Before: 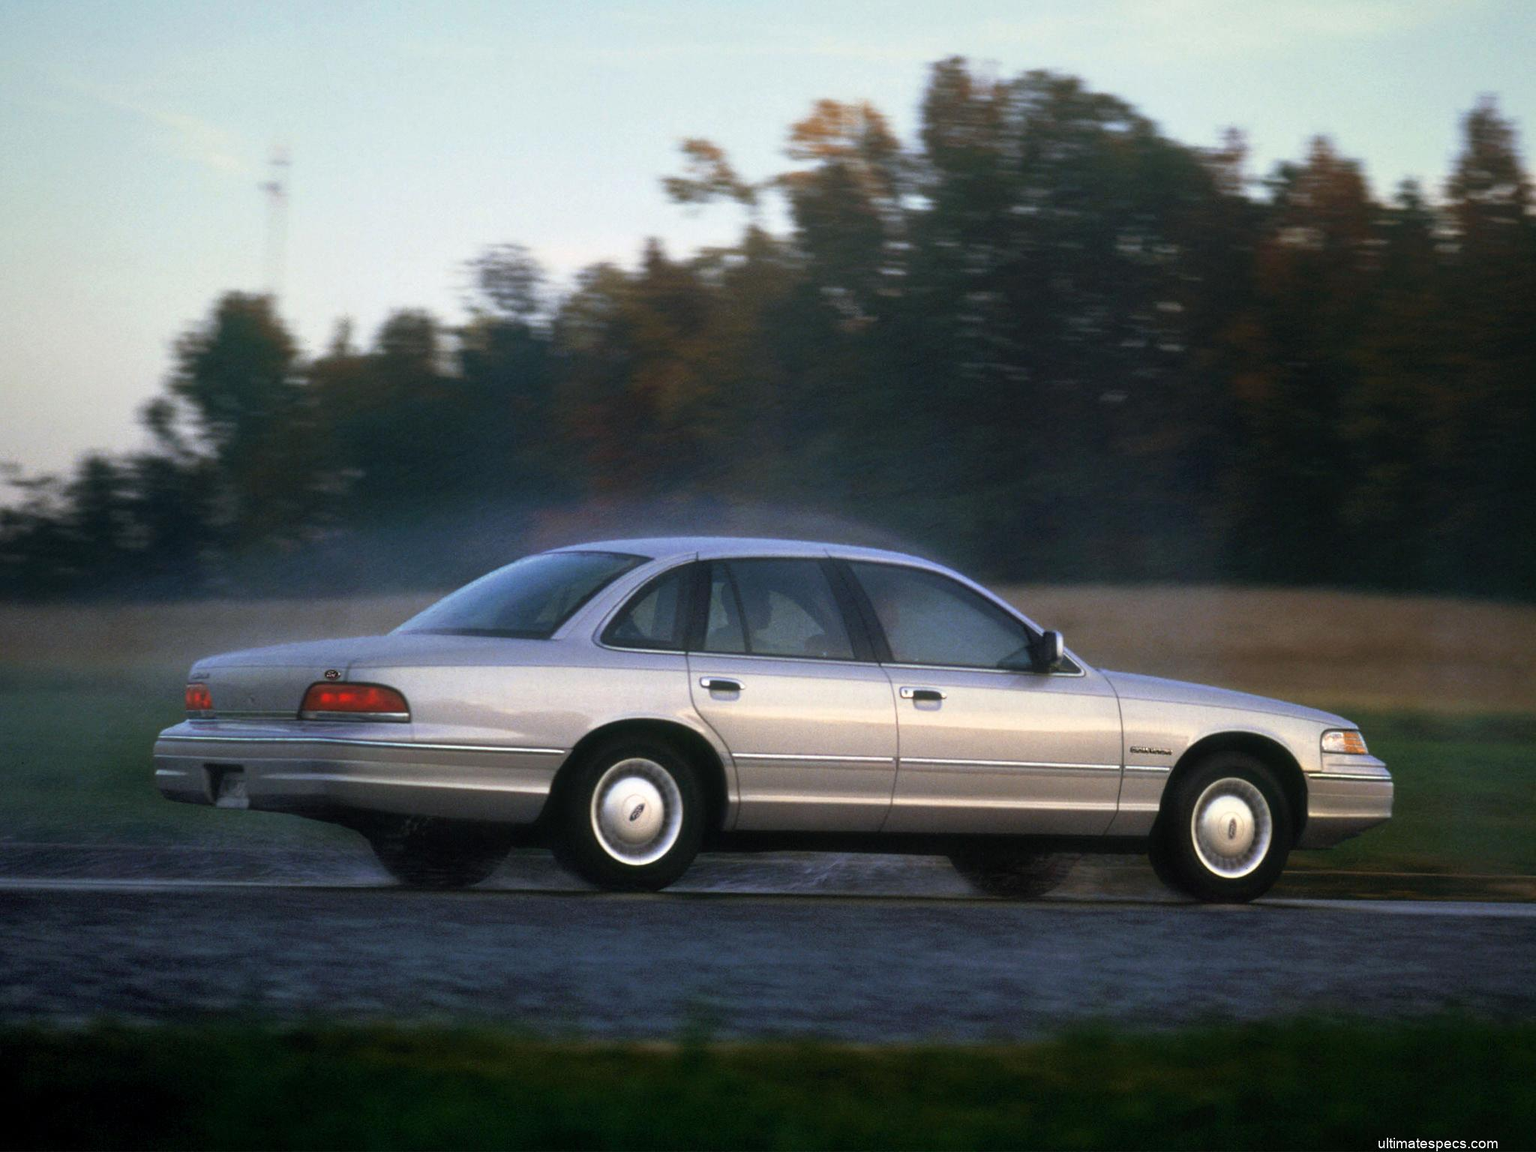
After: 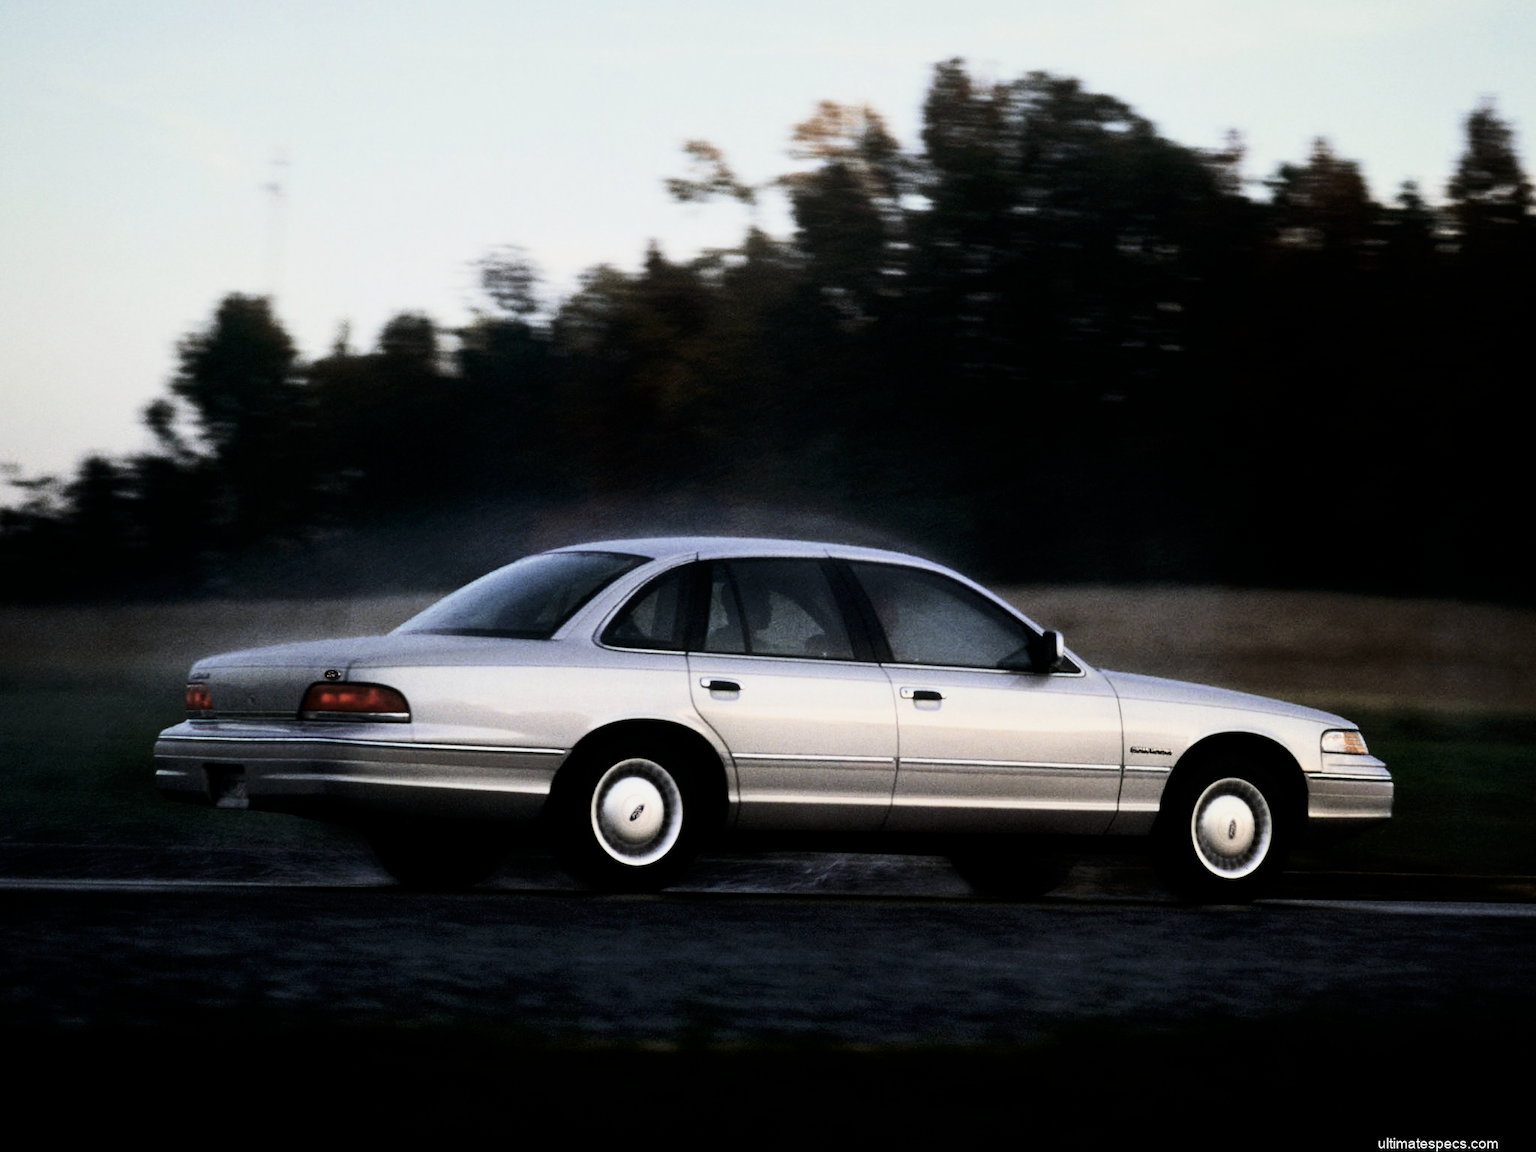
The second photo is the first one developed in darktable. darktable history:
filmic rgb: black relative exposure -5 EV, hardness 2.88, contrast 1.4, highlights saturation mix -30%
contrast brightness saturation: contrast 0.25, saturation -0.31
